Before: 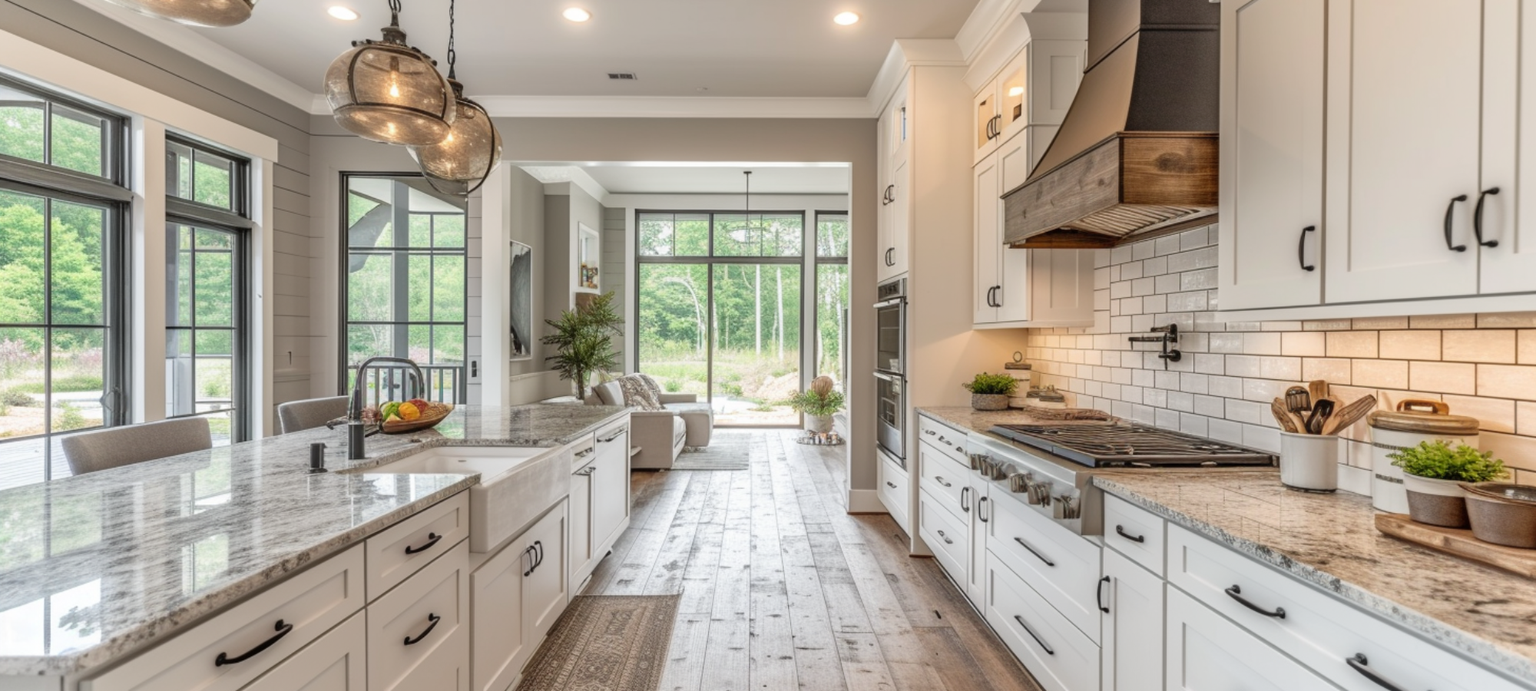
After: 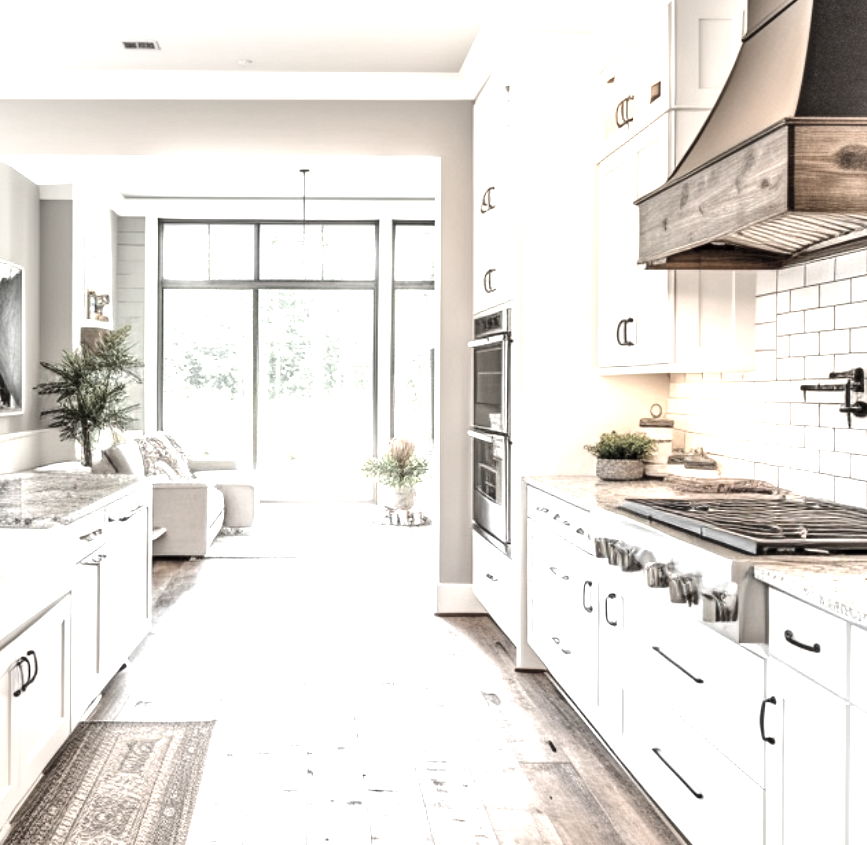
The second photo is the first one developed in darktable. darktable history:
color zones: curves: ch0 [(0, 0.613) (0.01, 0.613) (0.245, 0.448) (0.498, 0.529) (0.642, 0.665) (0.879, 0.777) (0.99, 0.613)]; ch1 [(0, 0.035) (0.121, 0.189) (0.259, 0.197) (0.415, 0.061) (0.589, 0.022) (0.732, 0.022) (0.857, 0.026) (0.991, 0.053)]
tone equalizer: -8 EV -0.75 EV, -7 EV -0.7 EV, -6 EV -0.6 EV, -5 EV -0.4 EV, -3 EV 0.4 EV, -2 EV 0.6 EV, -1 EV 0.7 EV, +0 EV 0.75 EV, edges refinement/feathering 500, mask exposure compensation -1.57 EV, preserve details no
crop: left 33.452%, top 6.025%, right 23.155%
local contrast: highlights 100%, shadows 100%, detail 120%, midtone range 0.2
exposure: exposure 1 EV, compensate highlight preservation false
